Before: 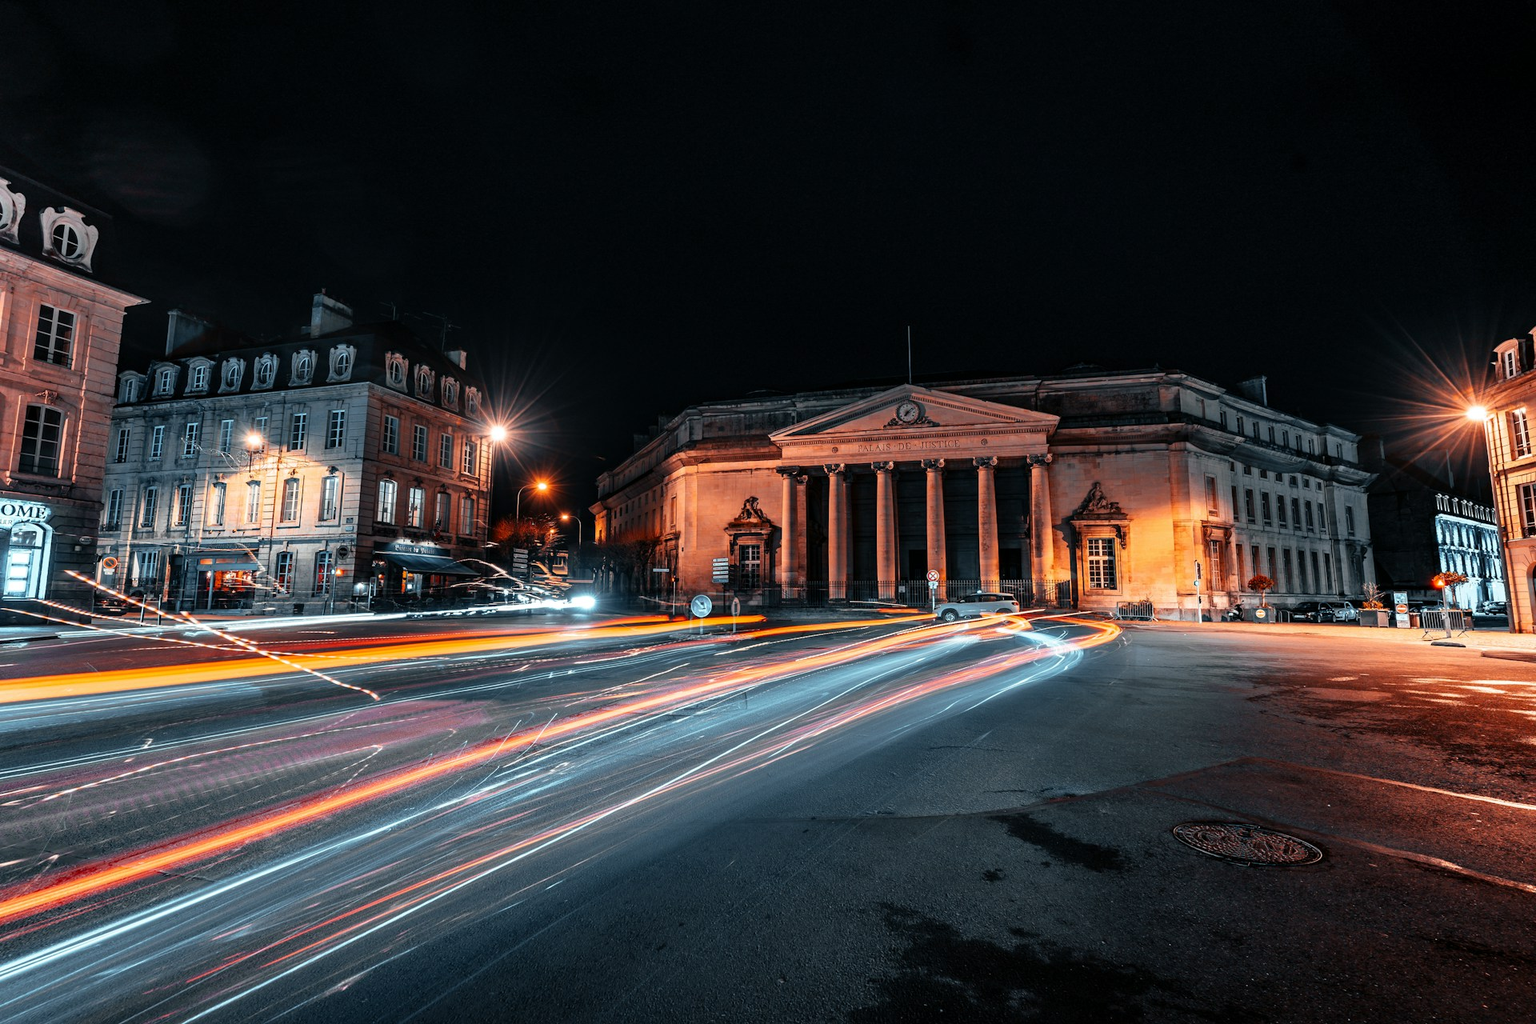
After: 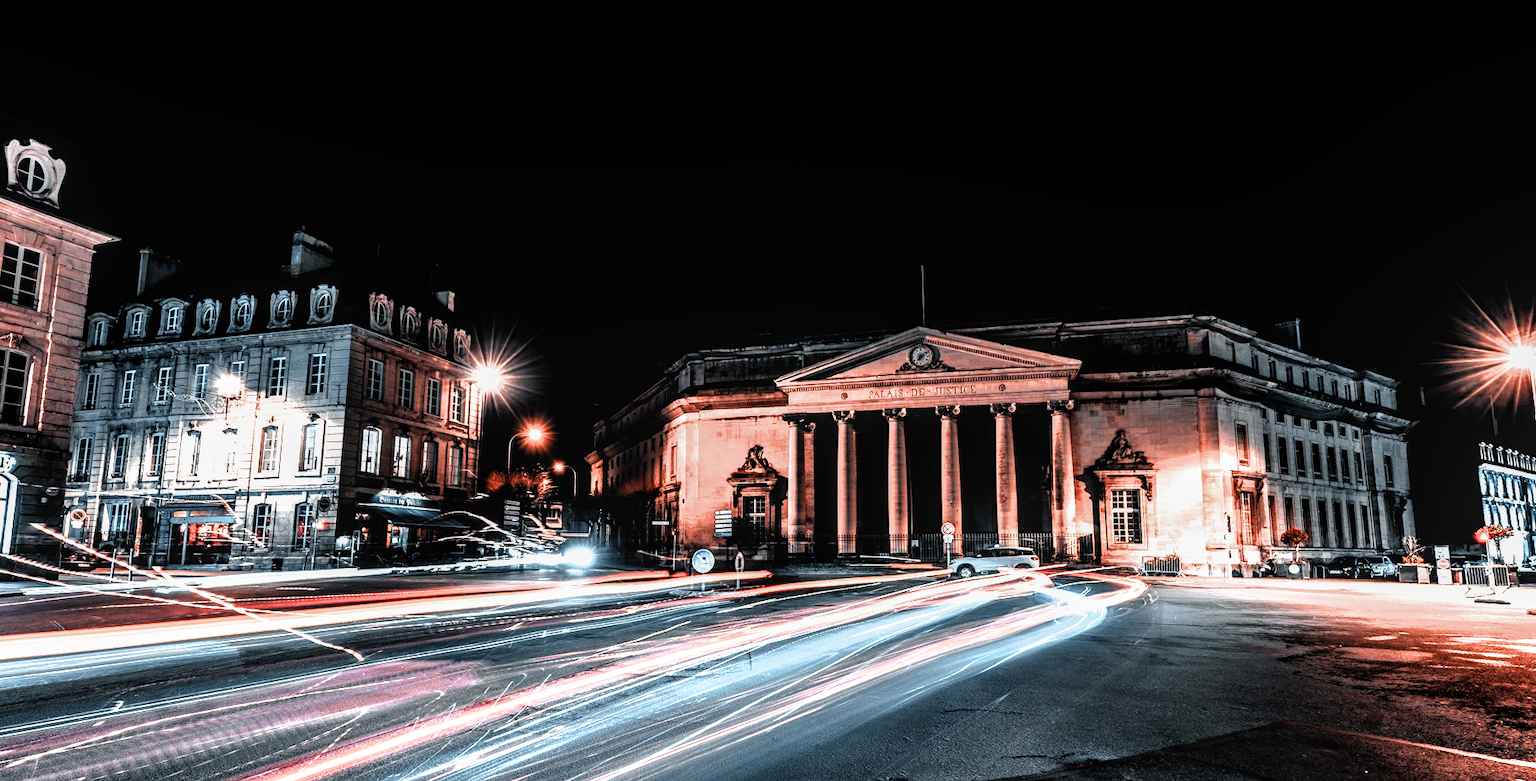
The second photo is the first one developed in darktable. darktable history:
filmic rgb: black relative exposure -8.21 EV, white relative exposure 2.21 EV, threshold 3.02 EV, hardness 7.13, latitude 84.81%, contrast 1.711, highlights saturation mix -3.94%, shadows ↔ highlights balance -2.63%, color science v6 (2022), enable highlight reconstruction true
crop: left 2.364%, top 7.379%, right 2.965%, bottom 20.346%
exposure: exposure 0.602 EV, compensate highlight preservation false
local contrast: on, module defaults
